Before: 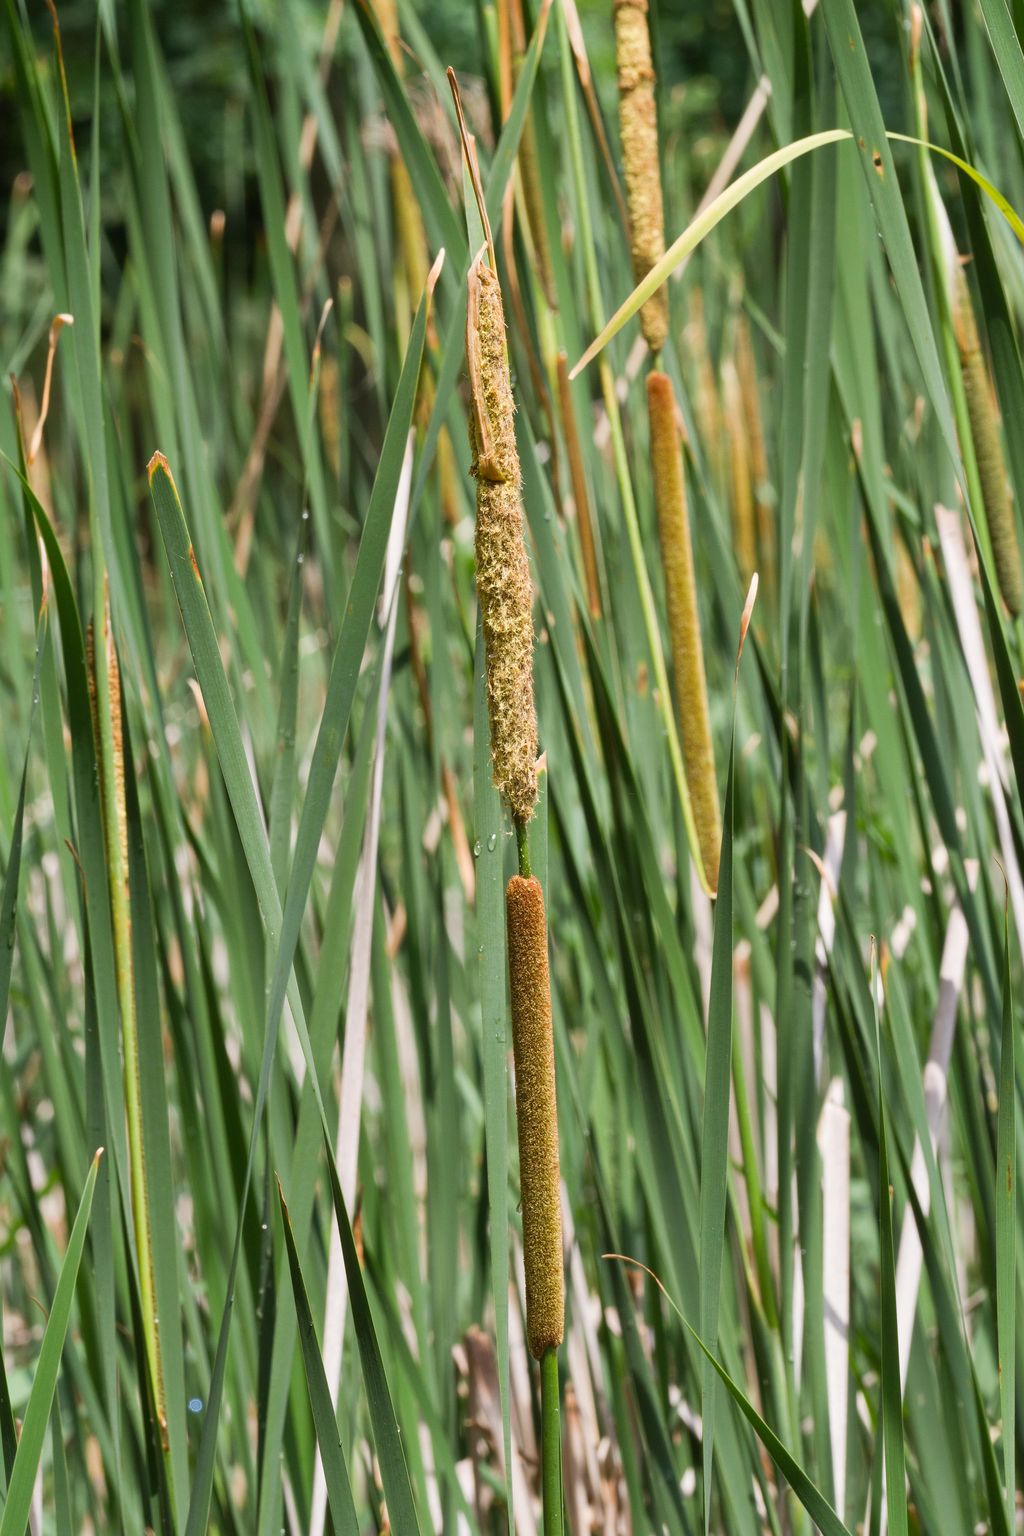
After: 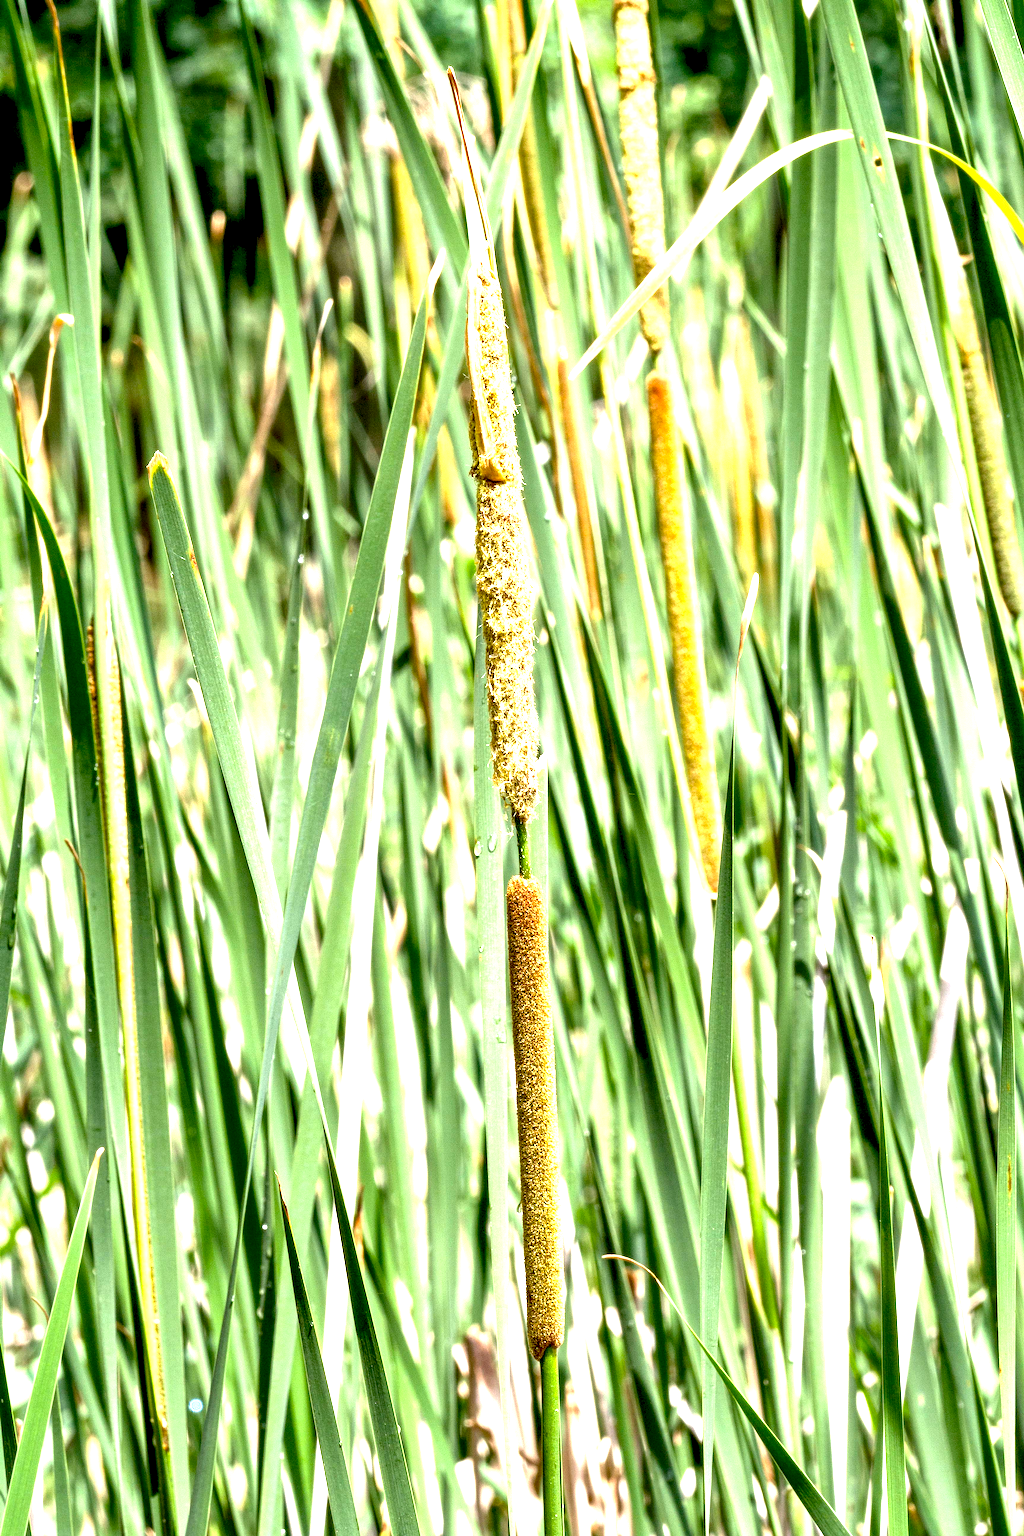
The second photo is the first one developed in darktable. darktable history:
local contrast: highlights 60%, shadows 62%, detail 160%
exposure: black level correction 0.014, exposure 1.767 EV, compensate highlight preservation false
